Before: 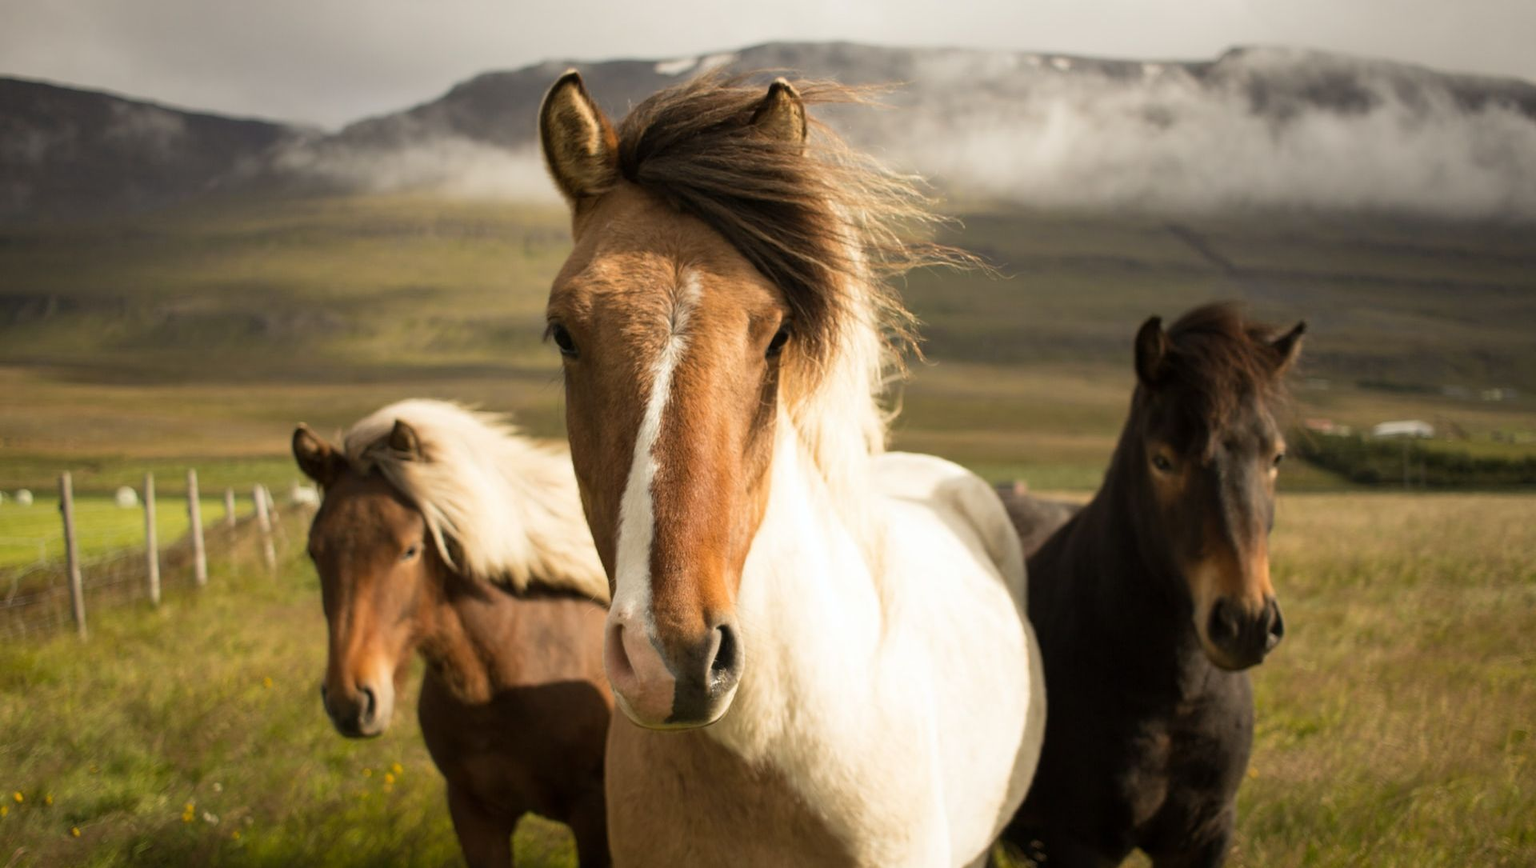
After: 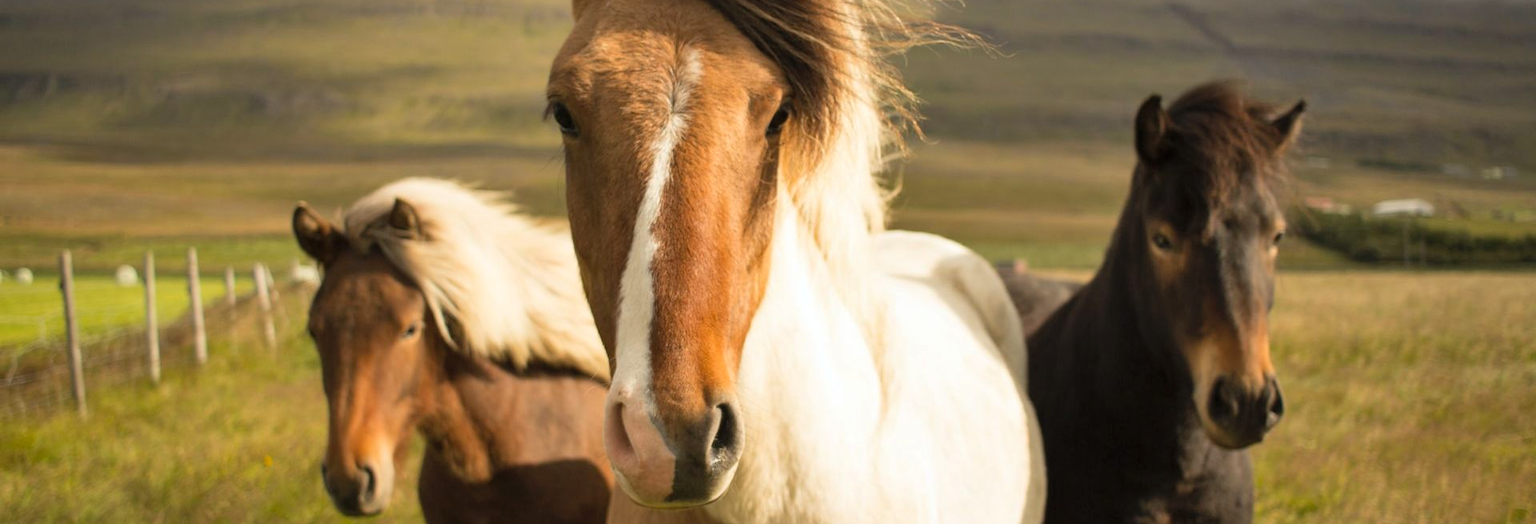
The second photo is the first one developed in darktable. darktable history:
crop and rotate: top 25.547%, bottom 13.991%
contrast brightness saturation: contrast 0.026, brightness 0.069, saturation 0.132
shadows and highlights: shadows 48.43, highlights -41.84, soften with gaussian
